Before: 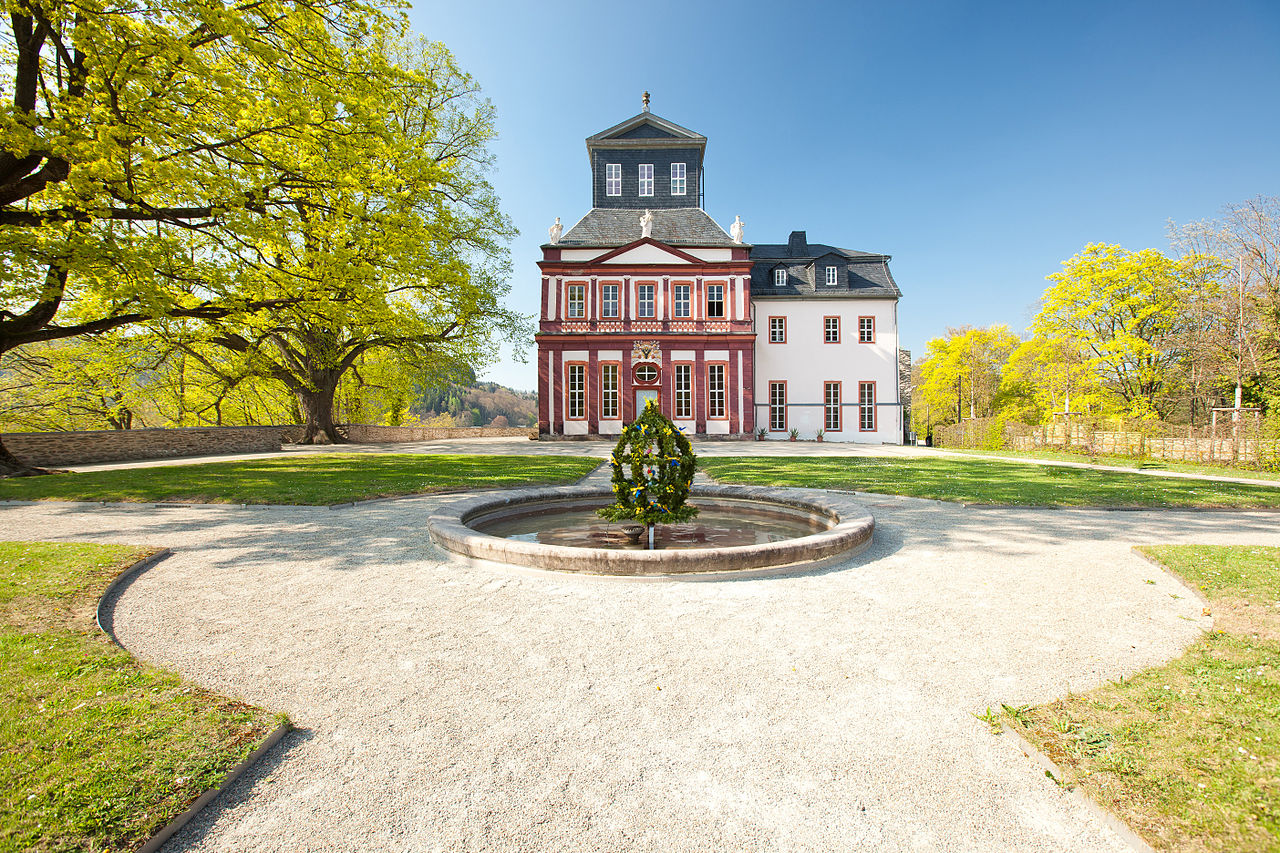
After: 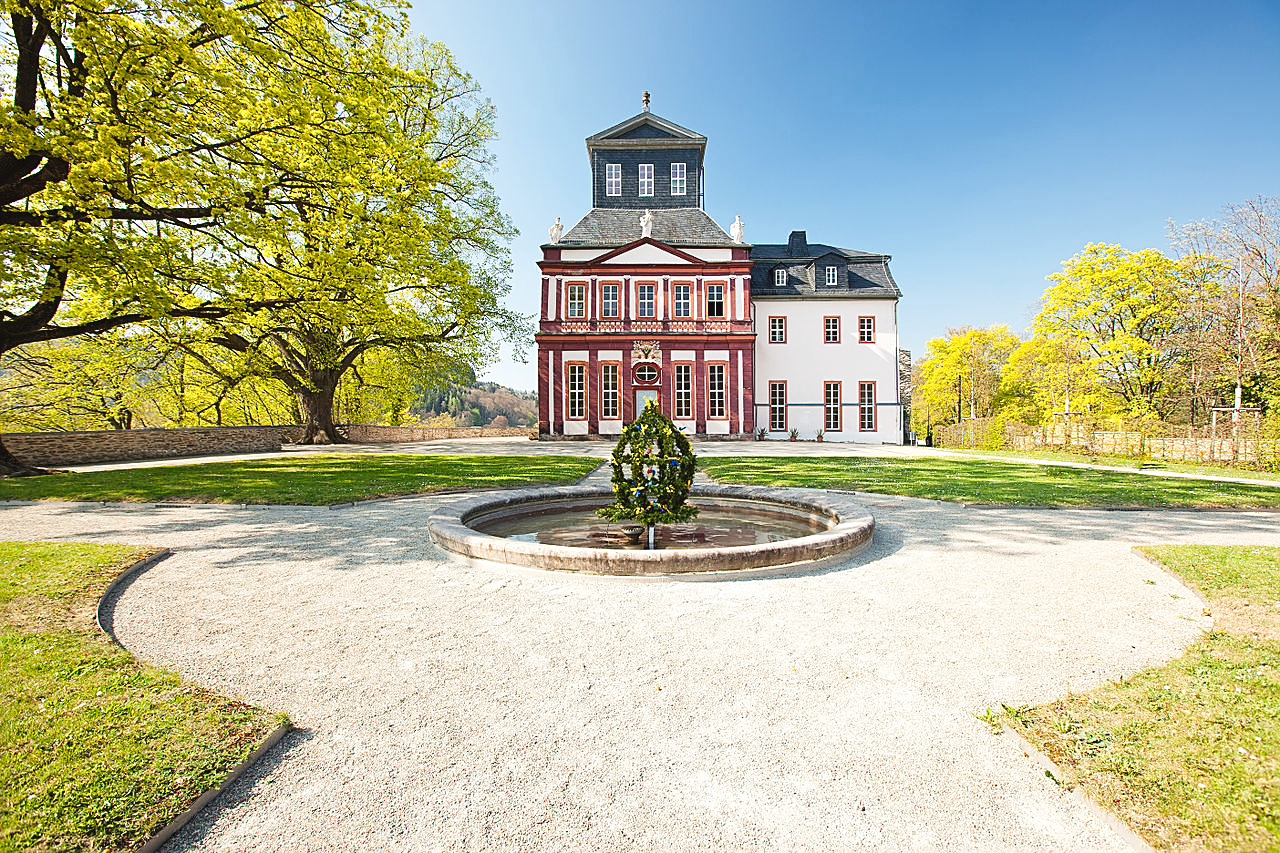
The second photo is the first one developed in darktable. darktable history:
tone curve: curves: ch0 [(0, 0.036) (0.119, 0.115) (0.466, 0.498) (0.715, 0.767) (0.817, 0.865) (1, 0.998)]; ch1 [(0, 0) (0.377, 0.416) (0.44, 0.461) (0.487, 0.49) (0.514, 0.517) (0.536, 0.577) (0.66, 0.724) (1, 1)]; ch2 [(0, 0) (0.38, 0.405) (0.463, 0.443) (0.492, 0.486) (0.526, 0.541) (0.578, 0.598) (0.653, 0.698) (1, 1)], preserve colors none
sharpen: on, module defaults
